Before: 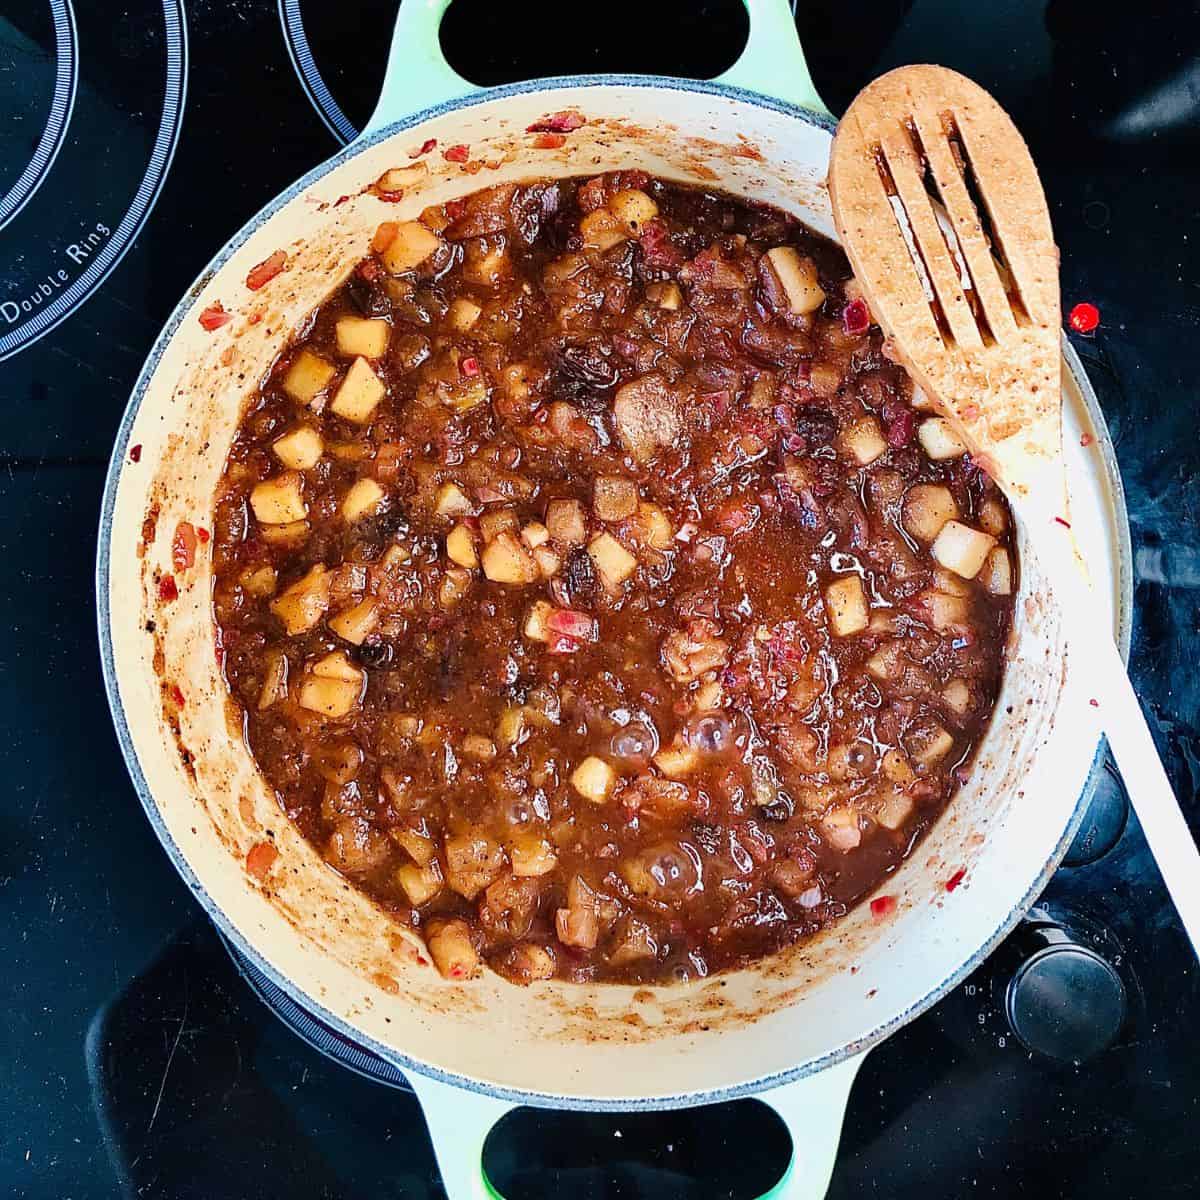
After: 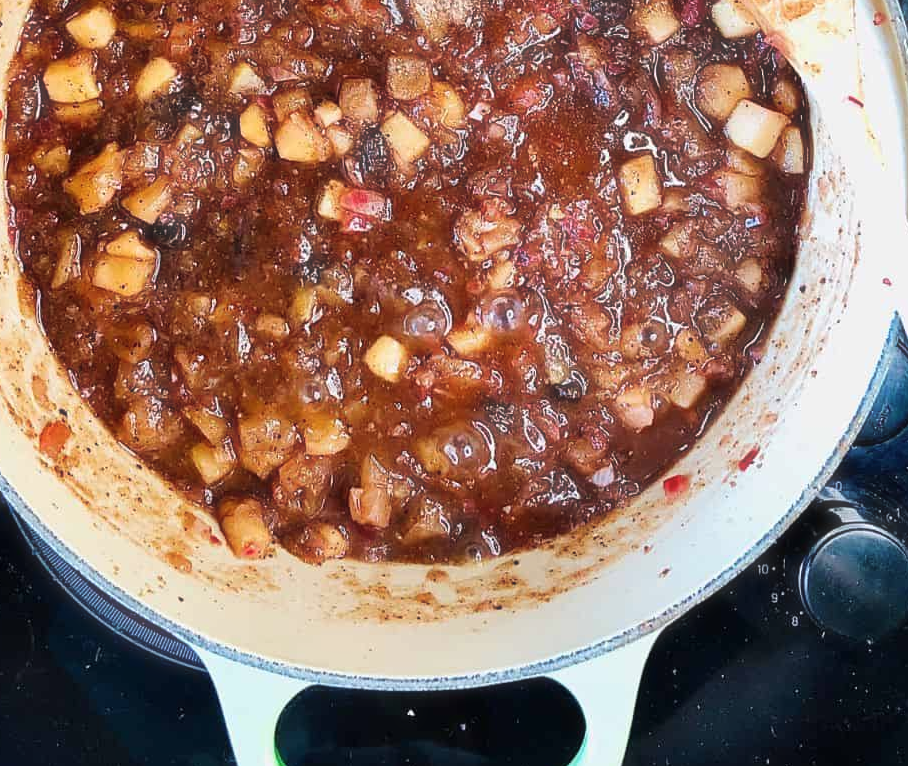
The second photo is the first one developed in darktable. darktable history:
crop and rotate: left 17.299%, top 35.115%, right 7.015%, bottom 1.024%
haze removal: strength -0.1, adaptive false
